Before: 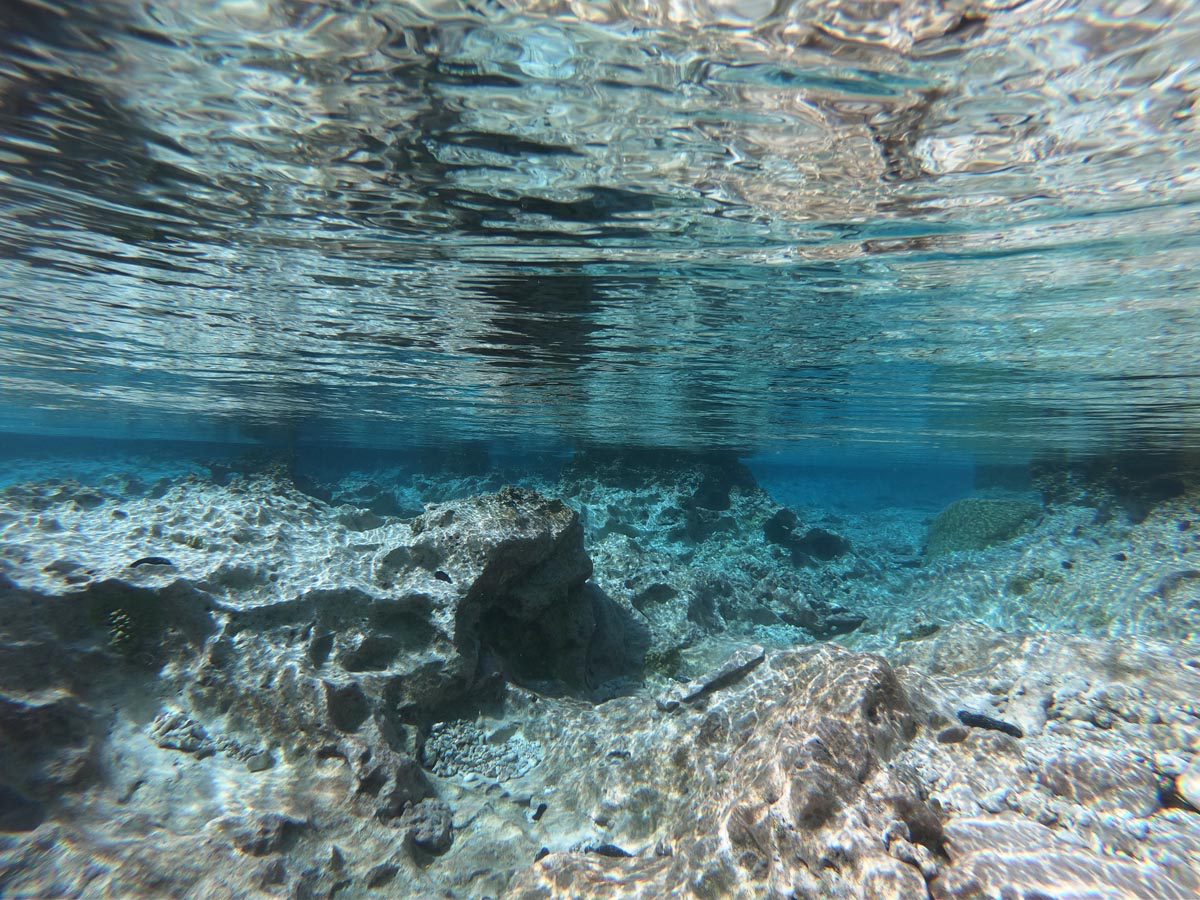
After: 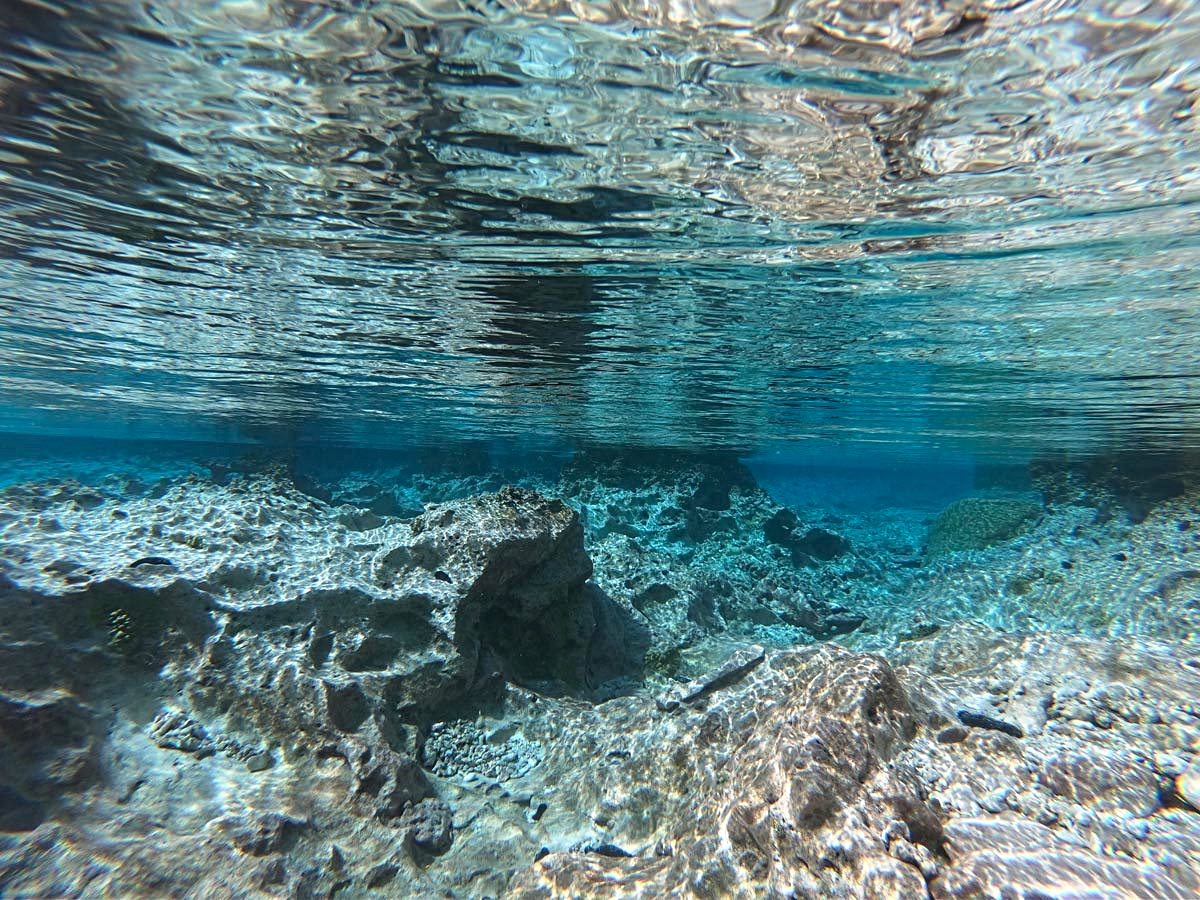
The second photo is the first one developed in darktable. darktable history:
contrast equalizer: y [[0.5, 0.5, 0.5, 0.539, 0.64, 0.611], [0.5 ×6], [0.5 ×6], [0 ×6], [0 ×6]]
color balance: output saturation 120%
